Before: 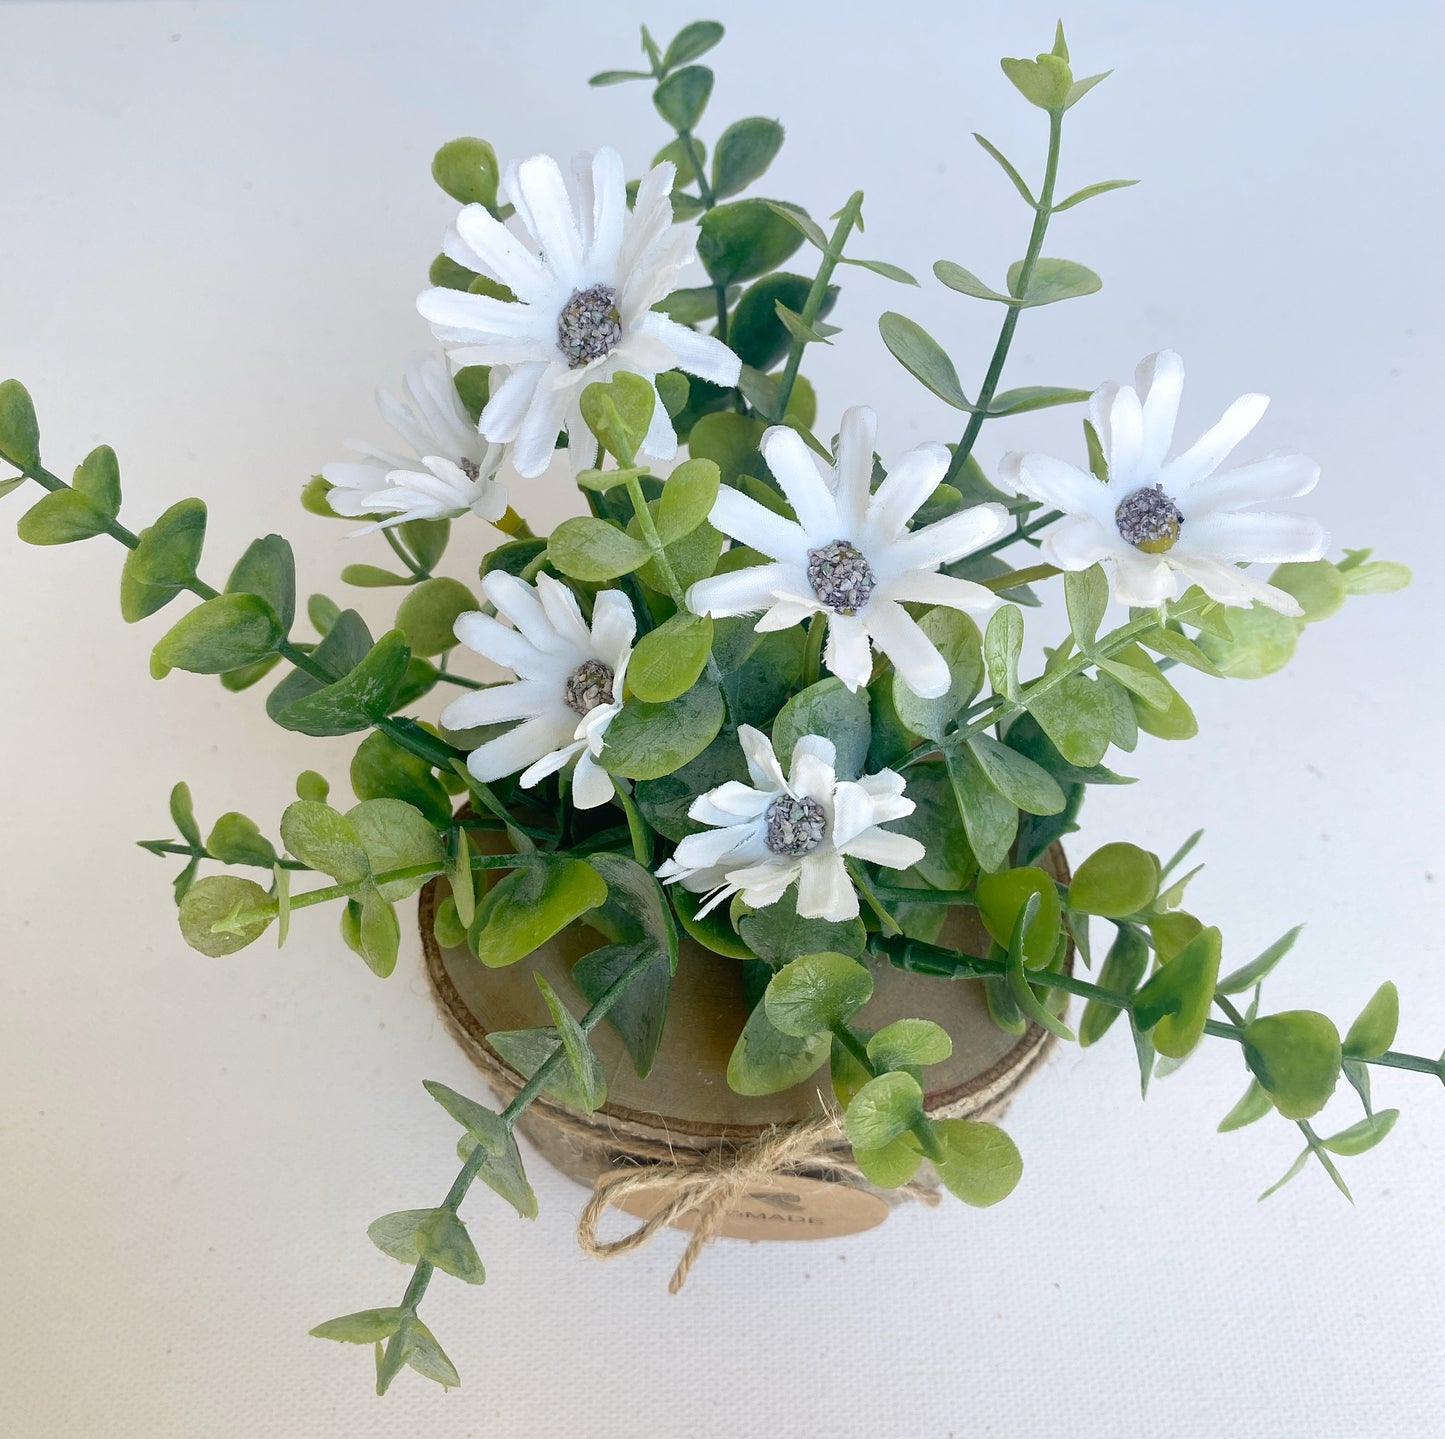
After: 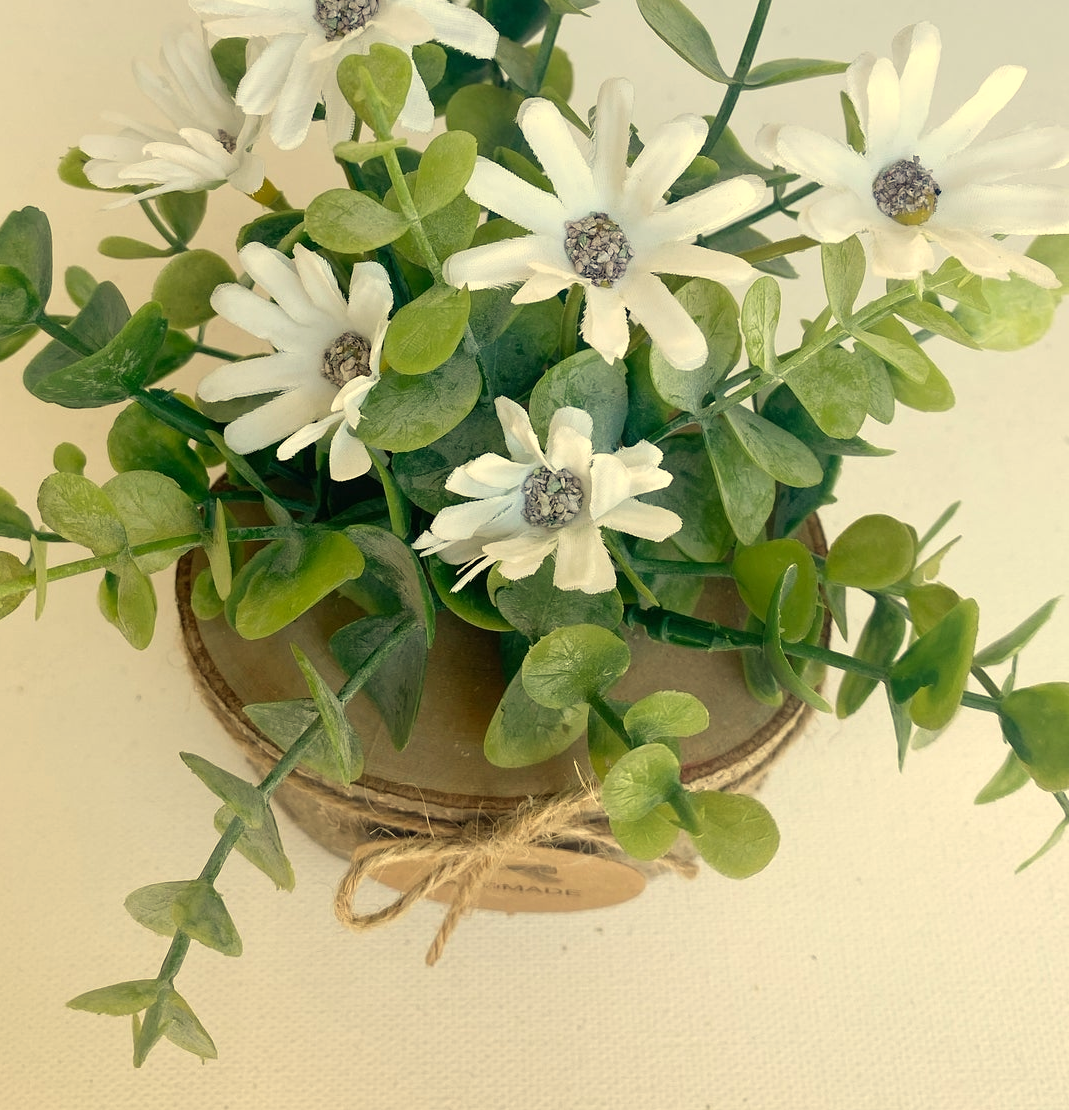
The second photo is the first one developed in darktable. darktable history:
crop: left 16.871%, top 22.857%, right 9.116%
white balance: red 1.08, blue 0.791
